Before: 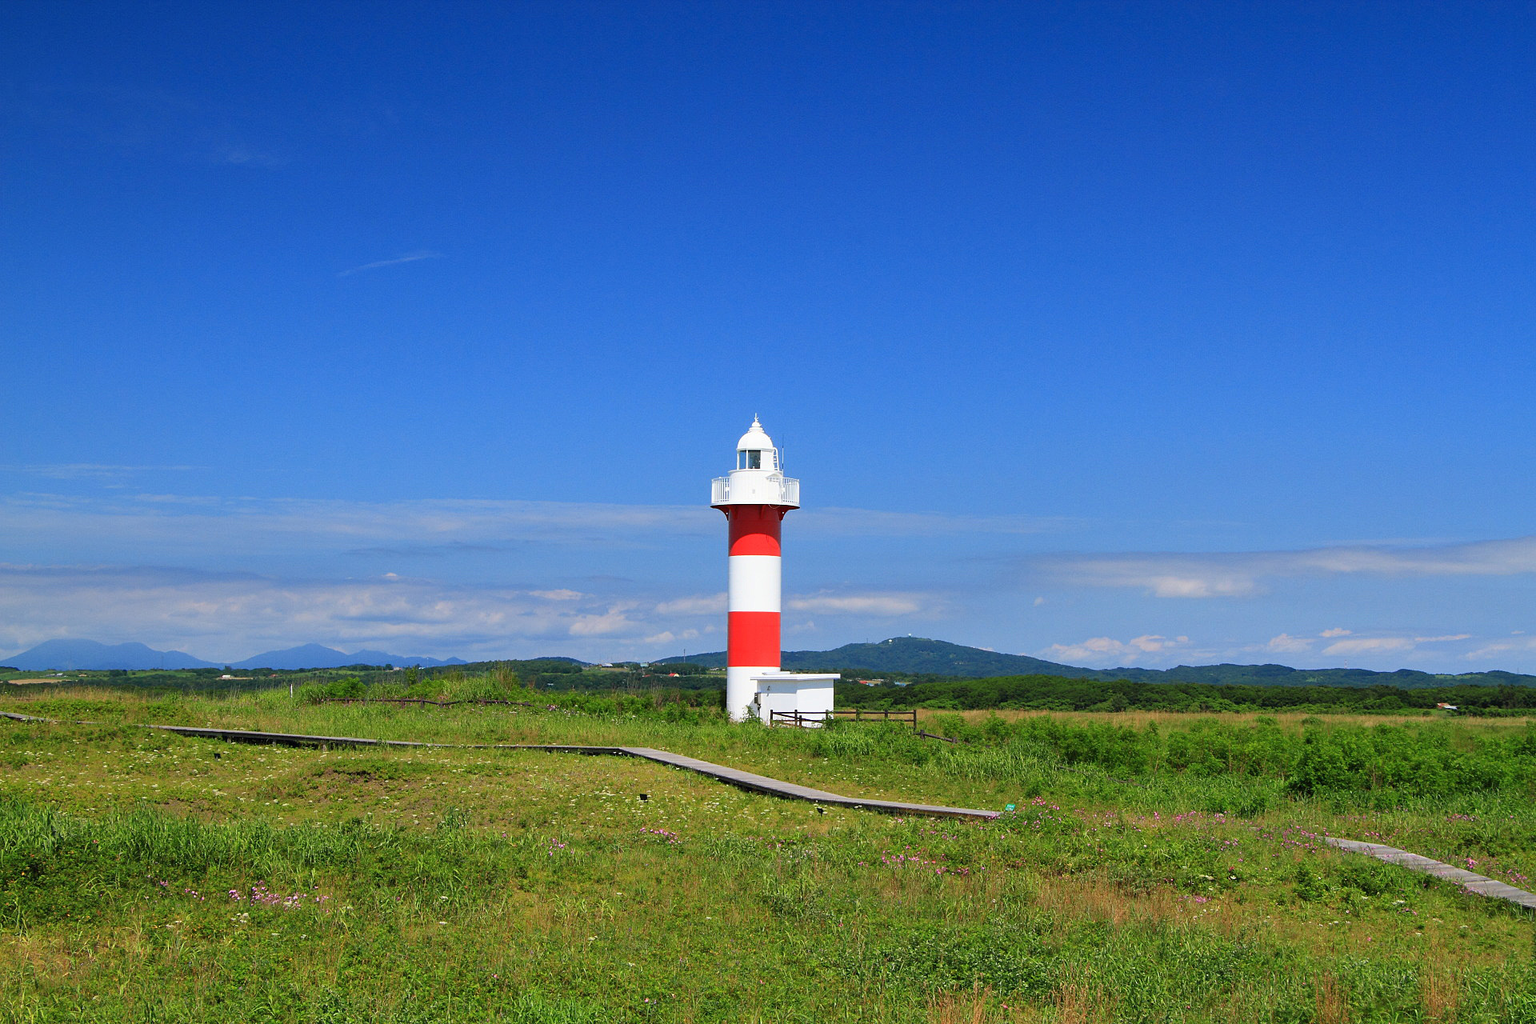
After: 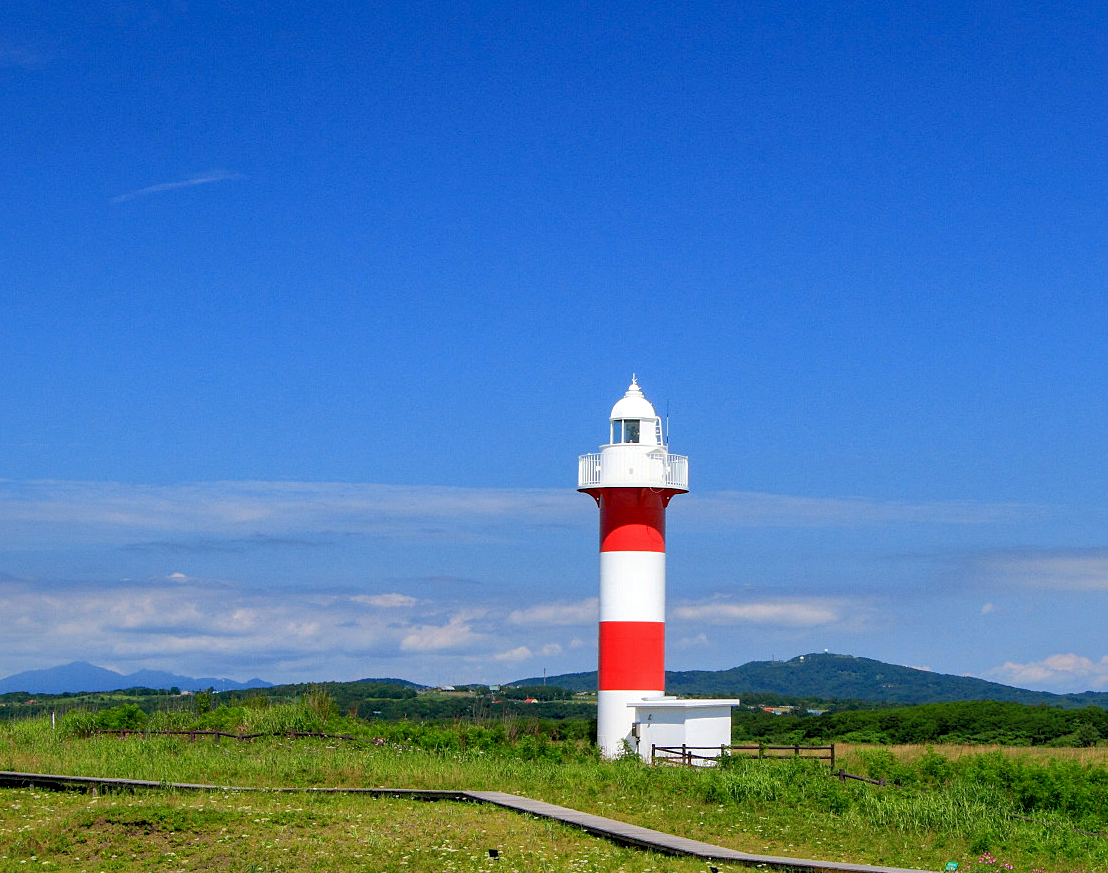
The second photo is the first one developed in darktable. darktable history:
local contrast: on, module defaults
exposure: black level correction 0.01, exposure 0.011 EV, compensate highlight preservation false
crop: left 16.202%, top 11.208%, right 26.045%, bottom 20.557%
shadows and highlights: on, module defaults
